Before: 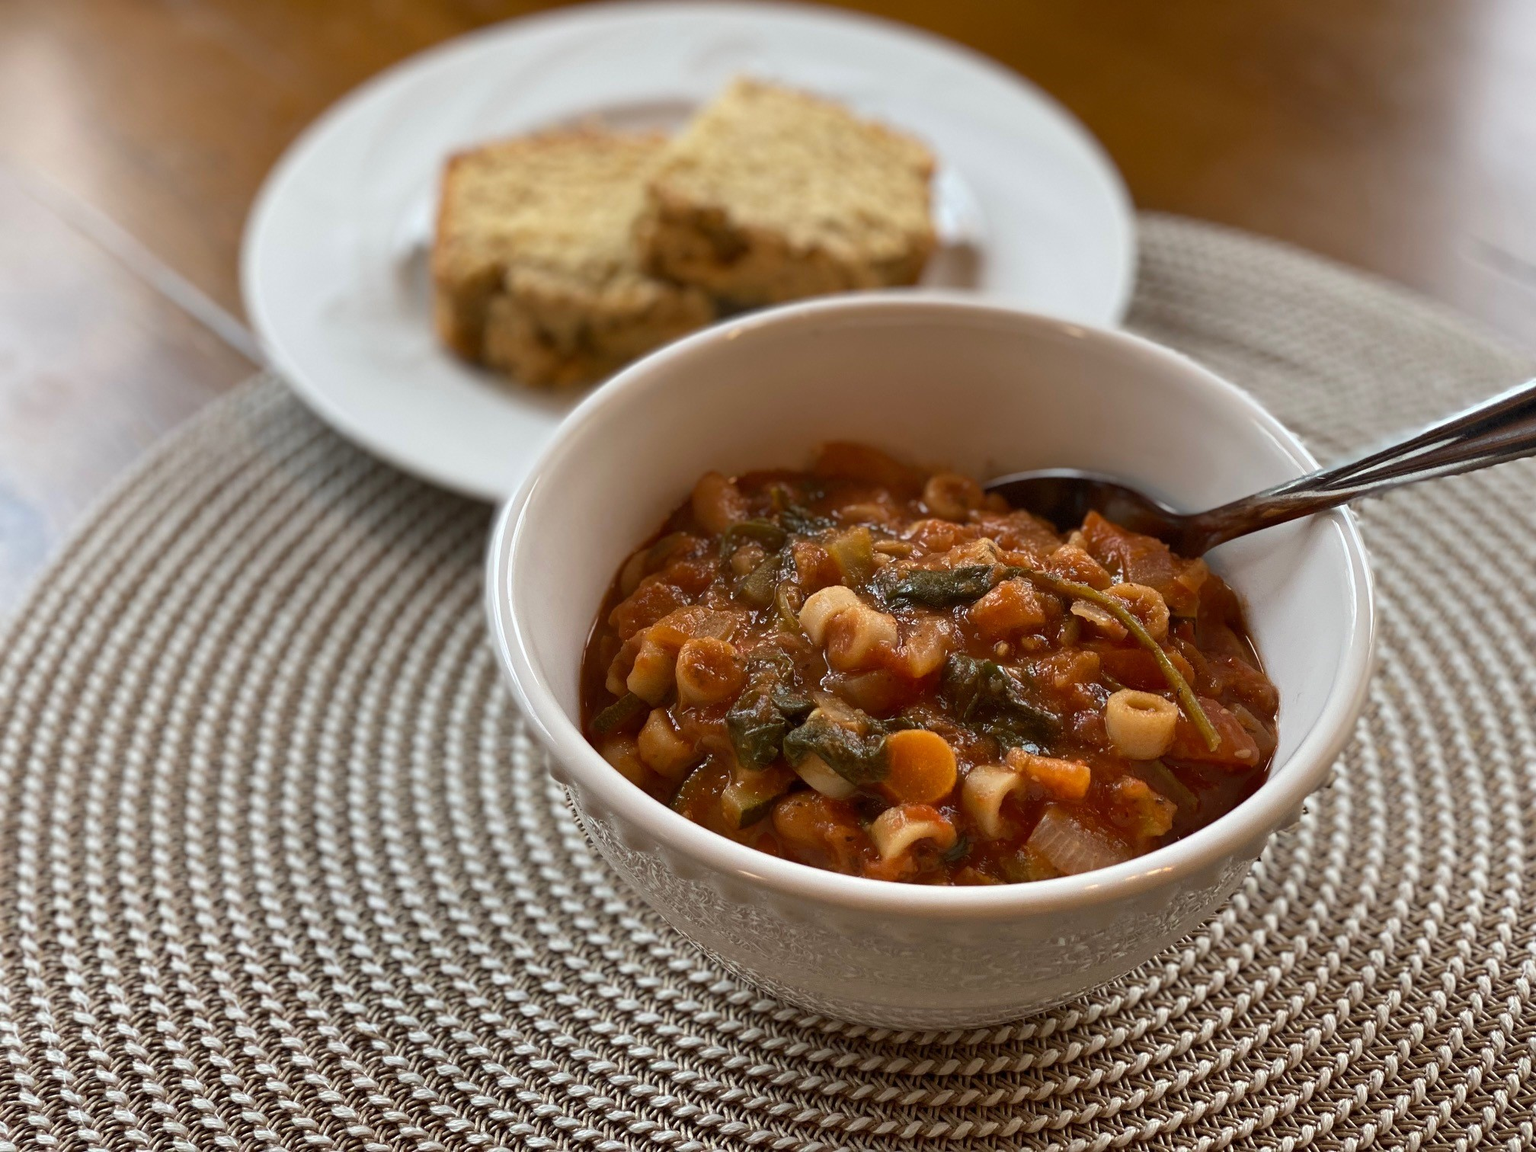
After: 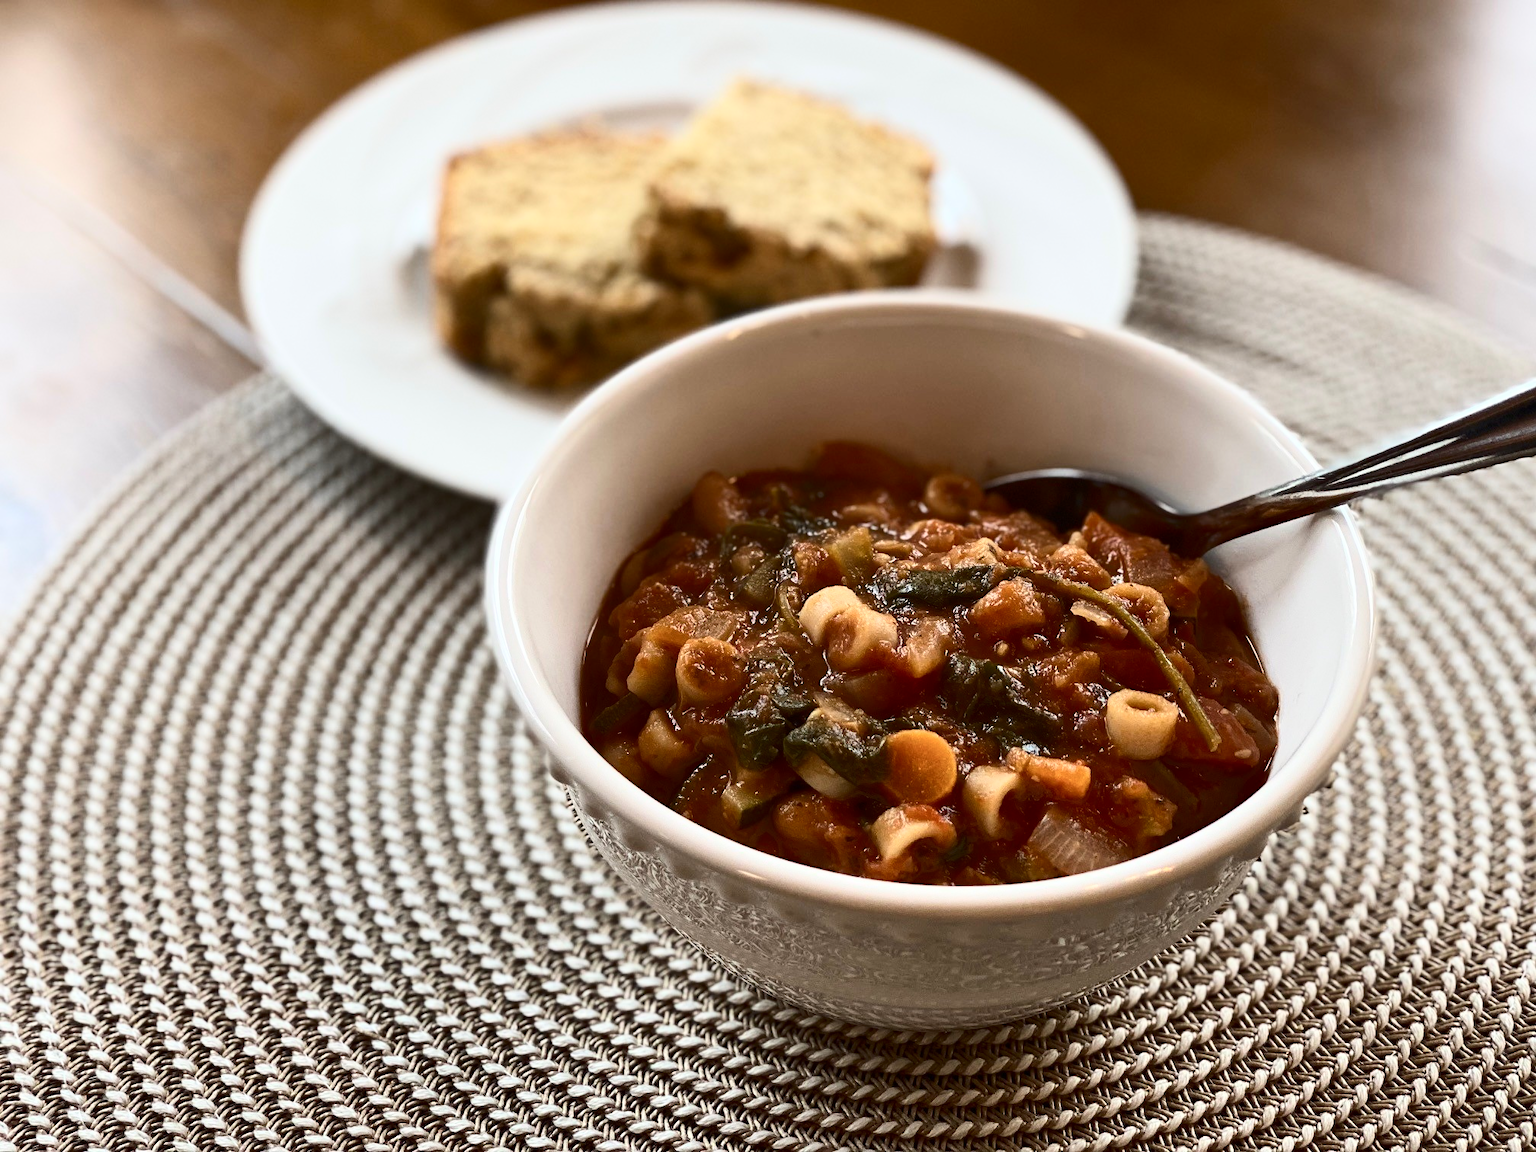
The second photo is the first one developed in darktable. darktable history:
contrast brightness saturation: contrast 0.389, brightness 0.113
